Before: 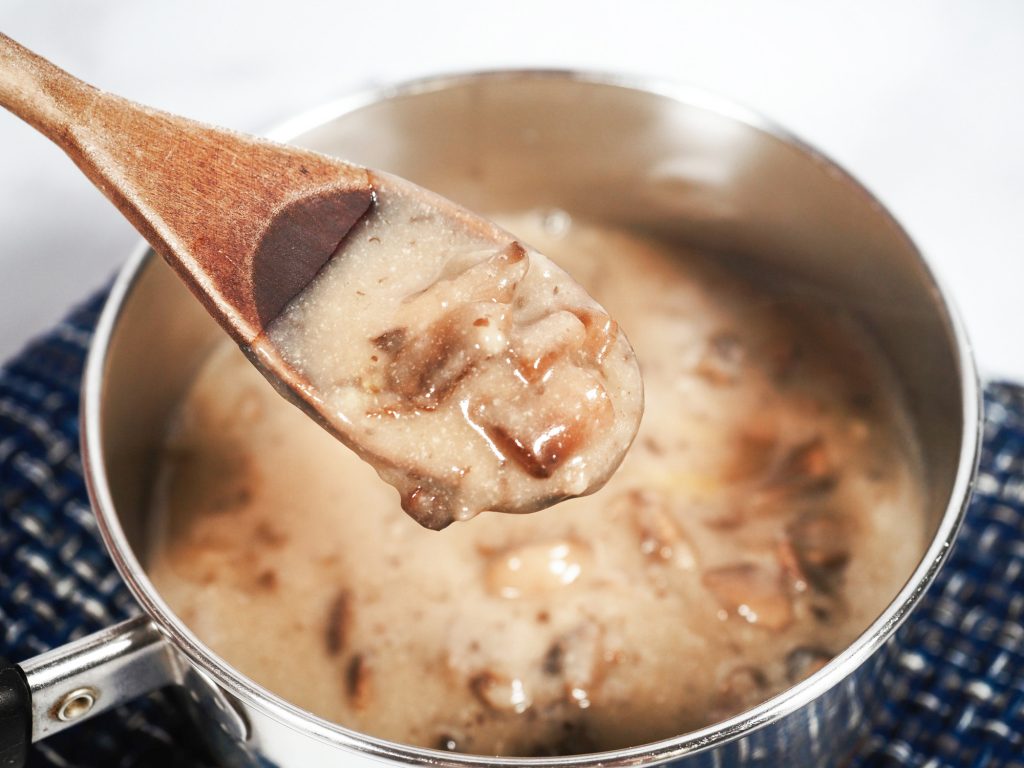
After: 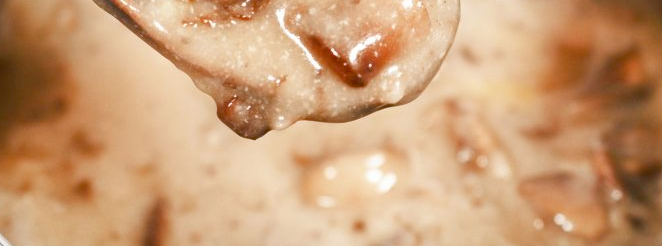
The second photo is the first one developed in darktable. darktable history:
color balance rgb: perceptual saturation grading › global saturation 20%, perceptual saturation grading › highlights -25.781%, perceptual saturation grading › shadows 24.727%
crop: left 18.024%, top 50.994%, right 17.246%, bottom 16.878%
